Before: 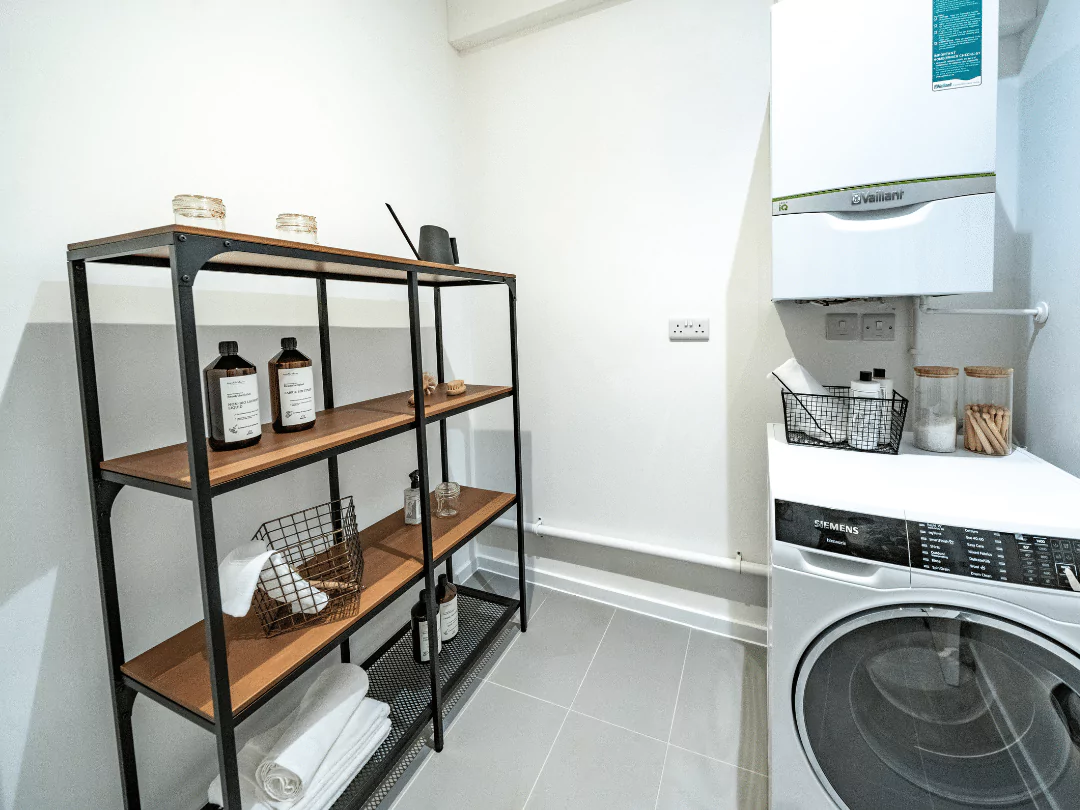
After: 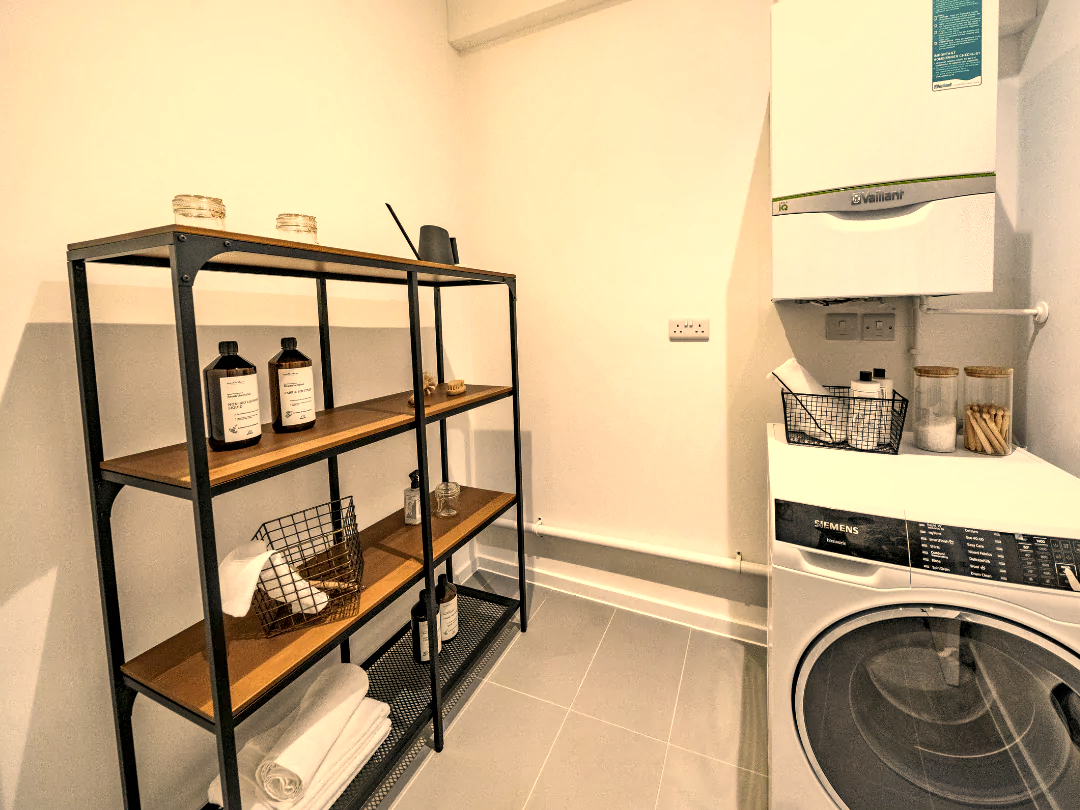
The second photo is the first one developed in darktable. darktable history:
color correction: highlights a* 15, highlights b* 31.55
local contrast: mode bilateral grid, contrast 25, coarseness 60, detail 151%, midtone range 0.2
